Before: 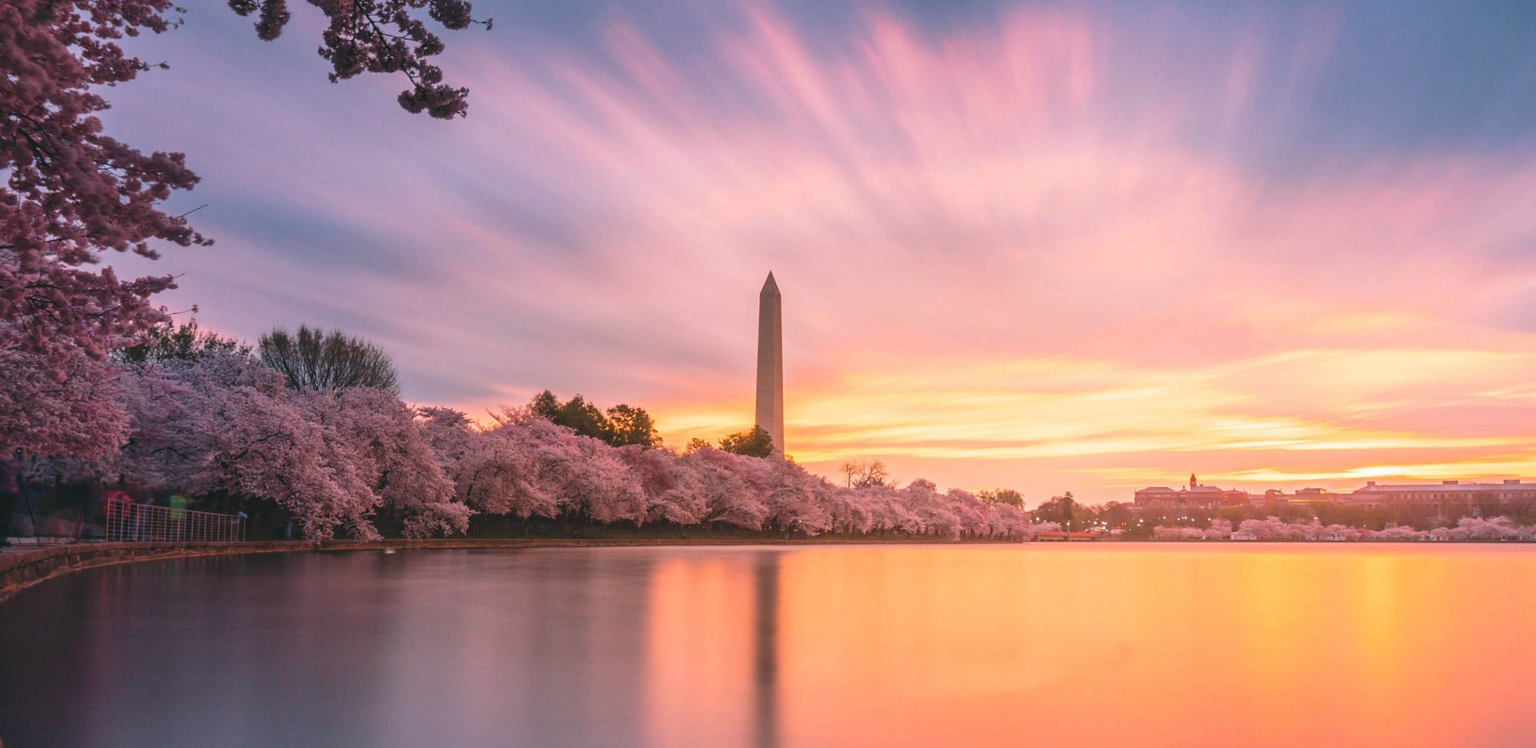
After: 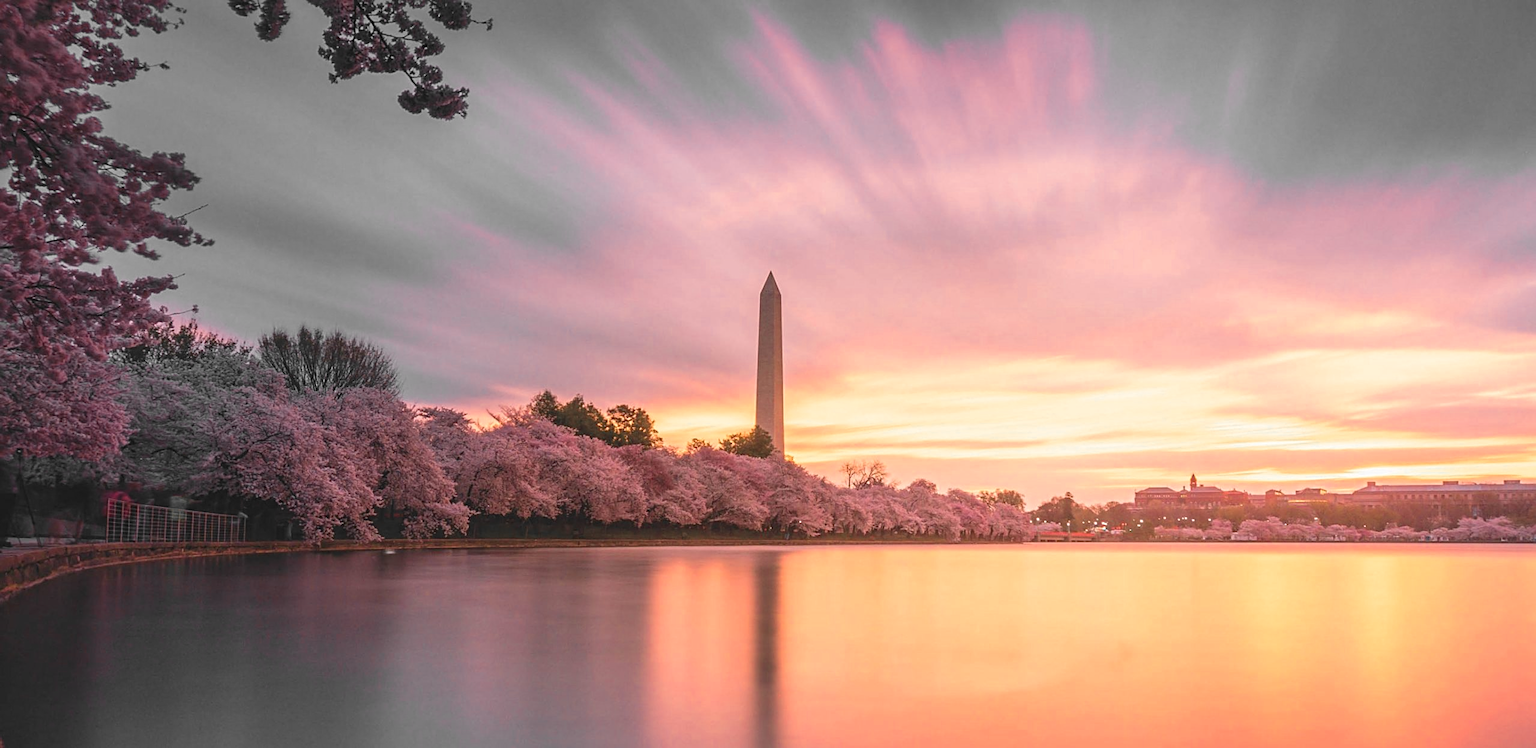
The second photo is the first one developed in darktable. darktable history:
color zones: curves: ch0 [(0, 0.447) (0.184, 0.543) (0.323, 0.476) (0.429, 0.445) (0.571, 0.443) (0.714, 0.451) (0.857, 0.452) (1, 0.447)]; ch1 [(0, 0.464) (0.176, 0.46) (0.287, 0.177) (0.429, 0.002) (0.571, 0) (0.714, 0) (0.857, 0) (1, 0.464)], mix 20%
sharpen: on, module defaults
